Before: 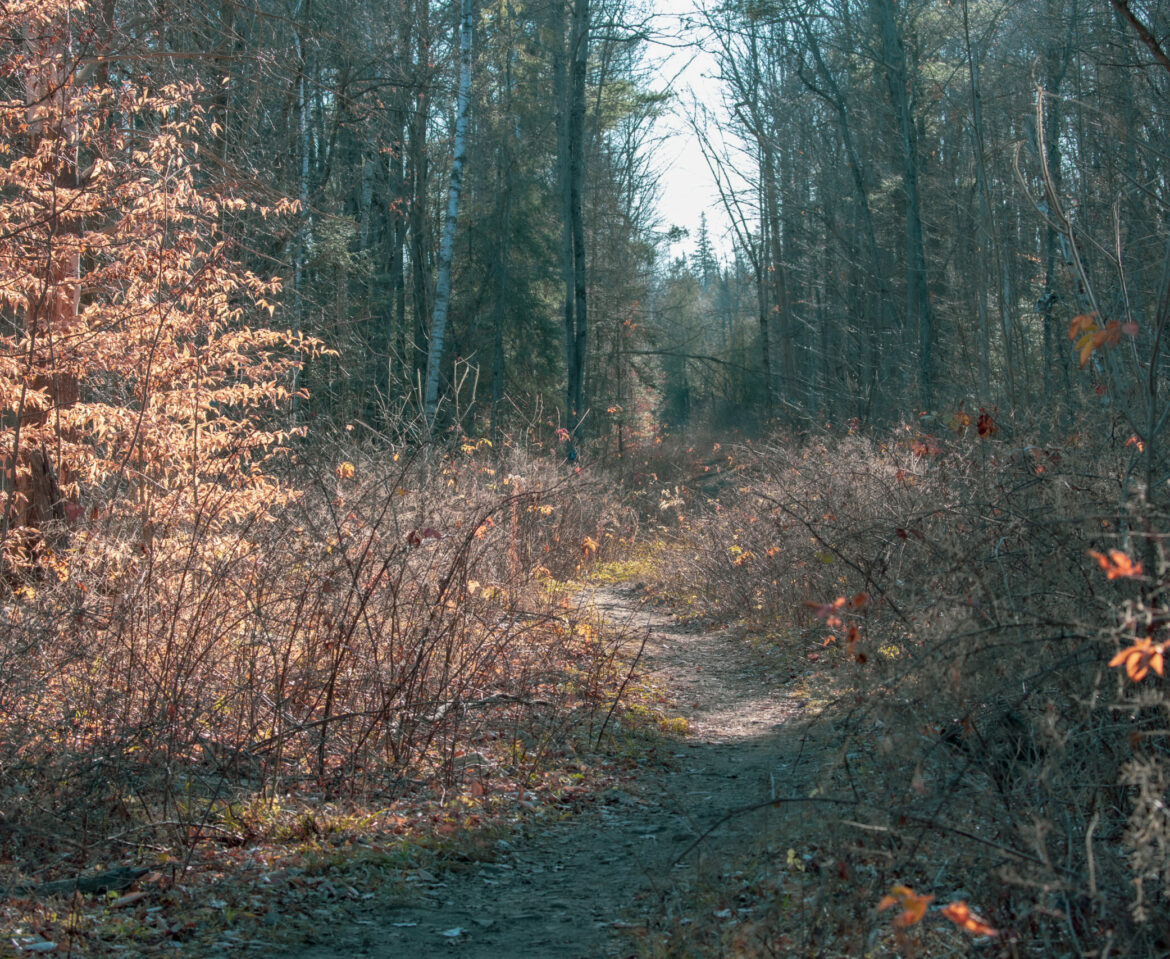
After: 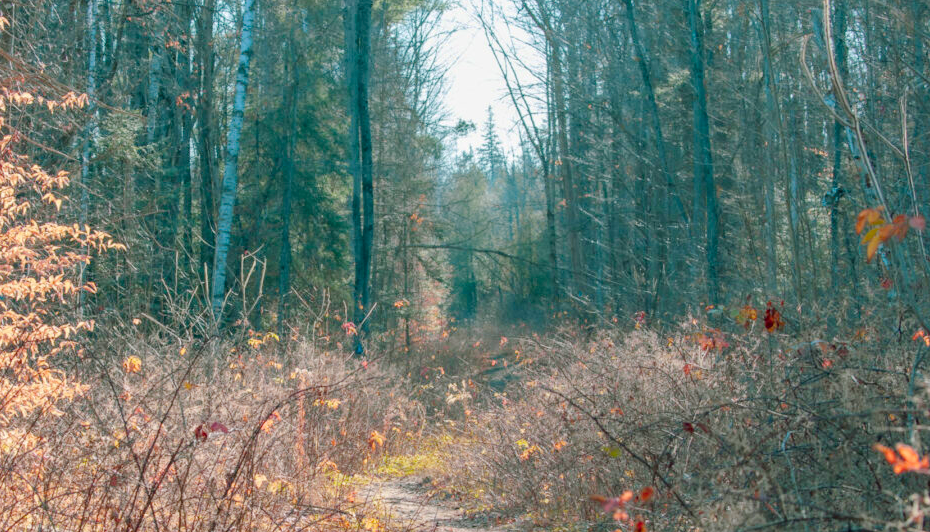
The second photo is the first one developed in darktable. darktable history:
base curve: curves: ch0 [(0, 0) (0.158, 0.273) (0.879, 0.895) (1, 1)], preserve colors none
crop: left 18.285%, top 11.068%, right 2.158%, bottom 33.451%
contrast brightness saturation: saturation 0.509
